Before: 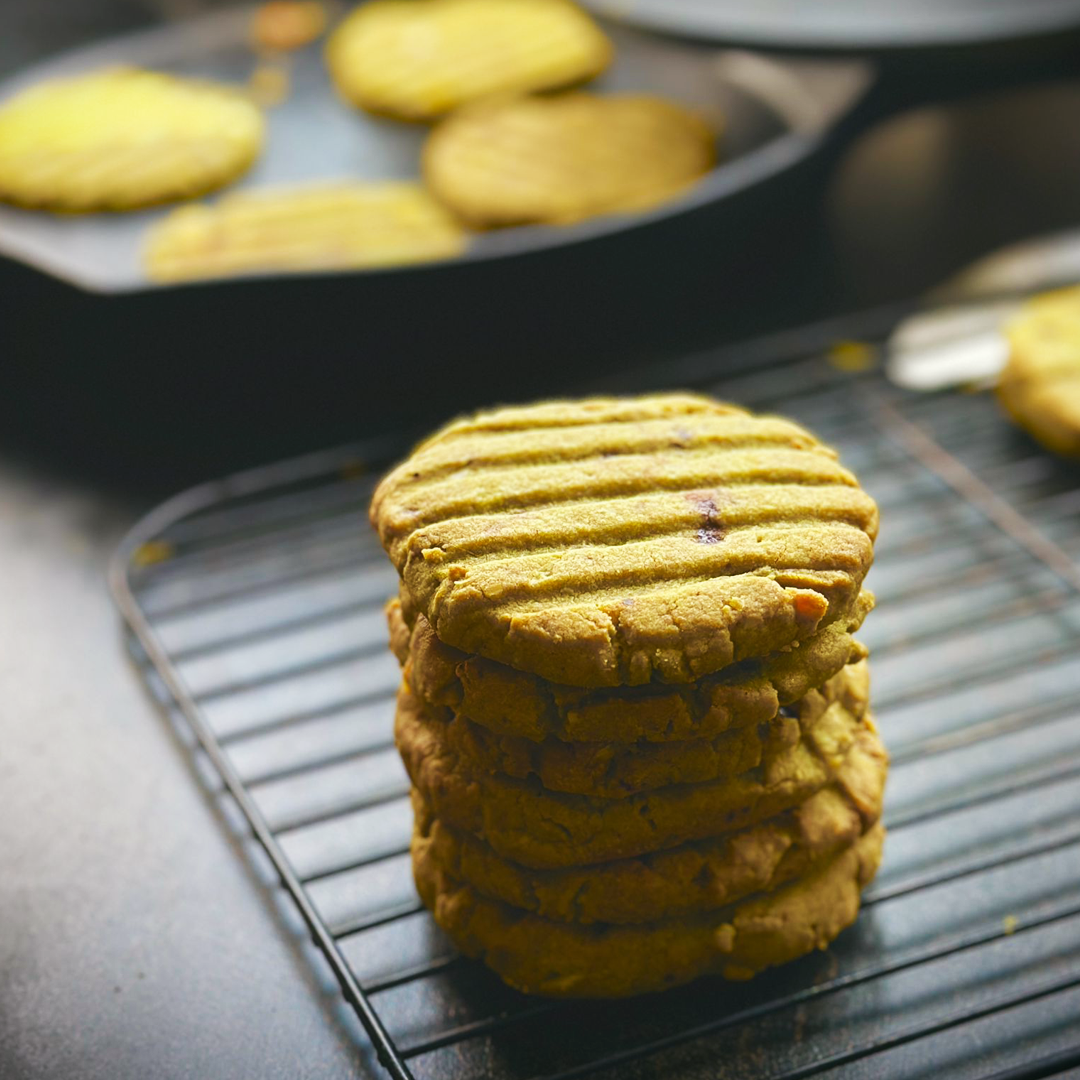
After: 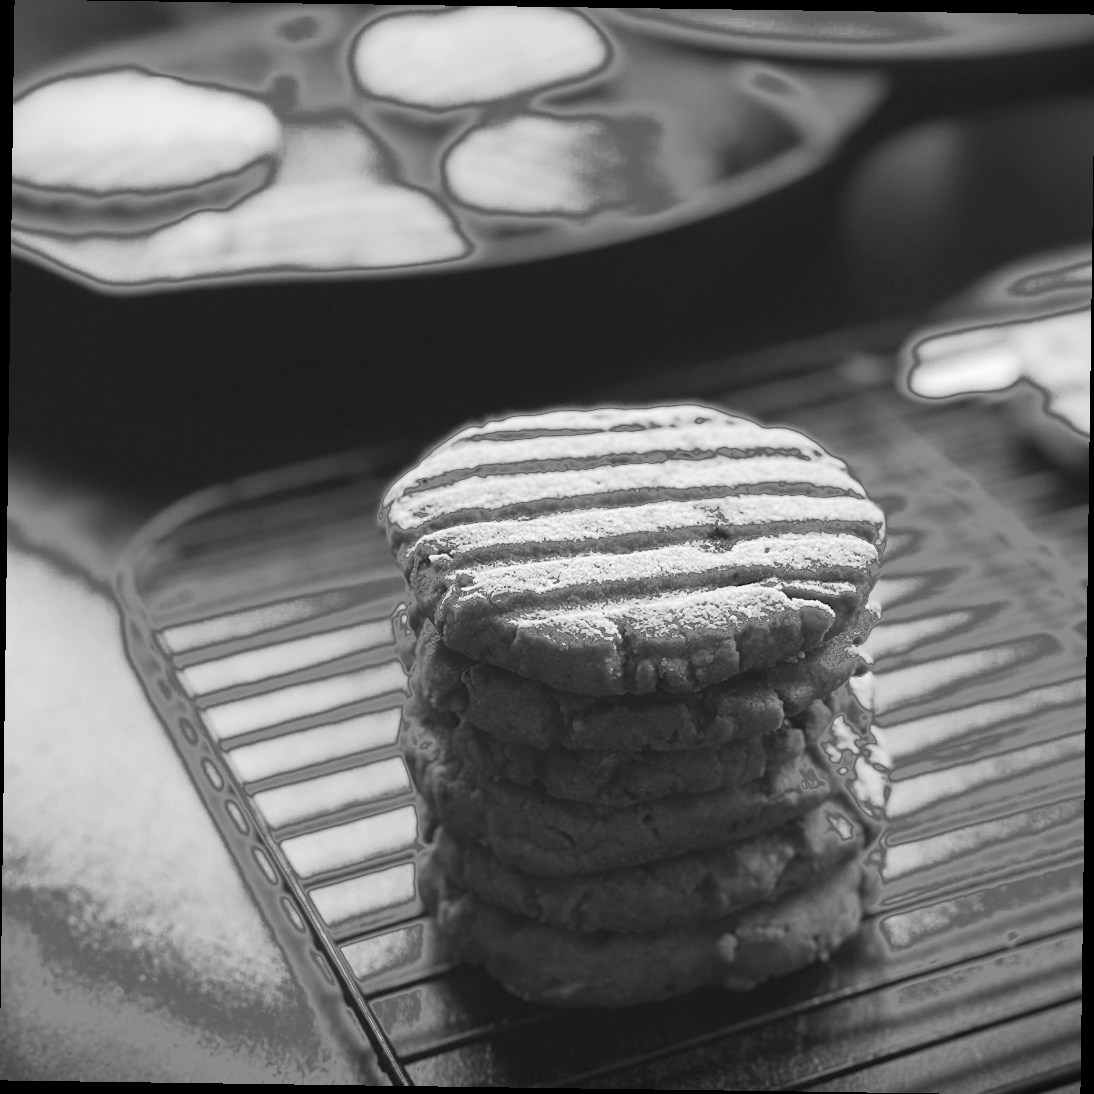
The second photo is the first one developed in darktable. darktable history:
fill light: exposure -0.73 EV, center 0.69, width 2.2
rotate and perspective: rotation 0.8°, automatic cropping off
velvia: on, module defaults
monochrome: on, module defaults
